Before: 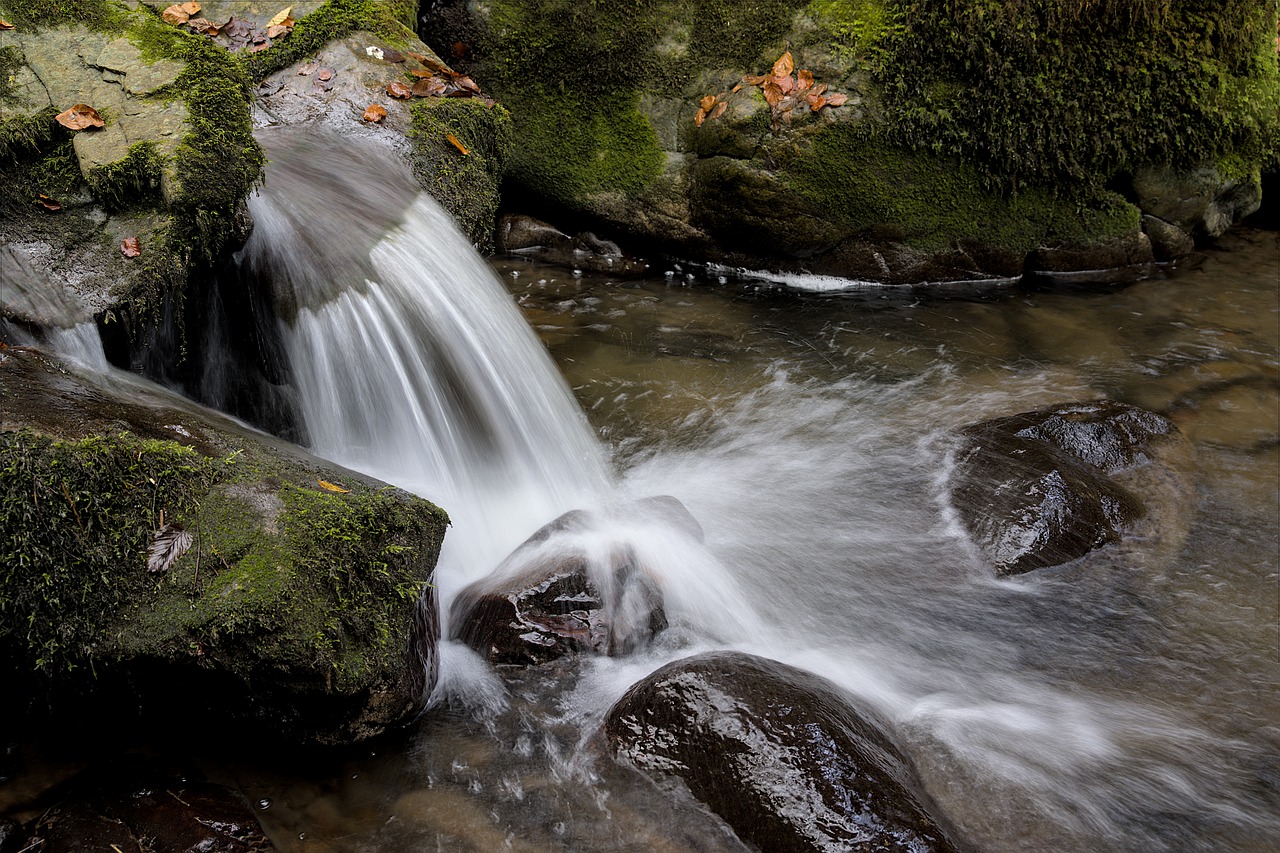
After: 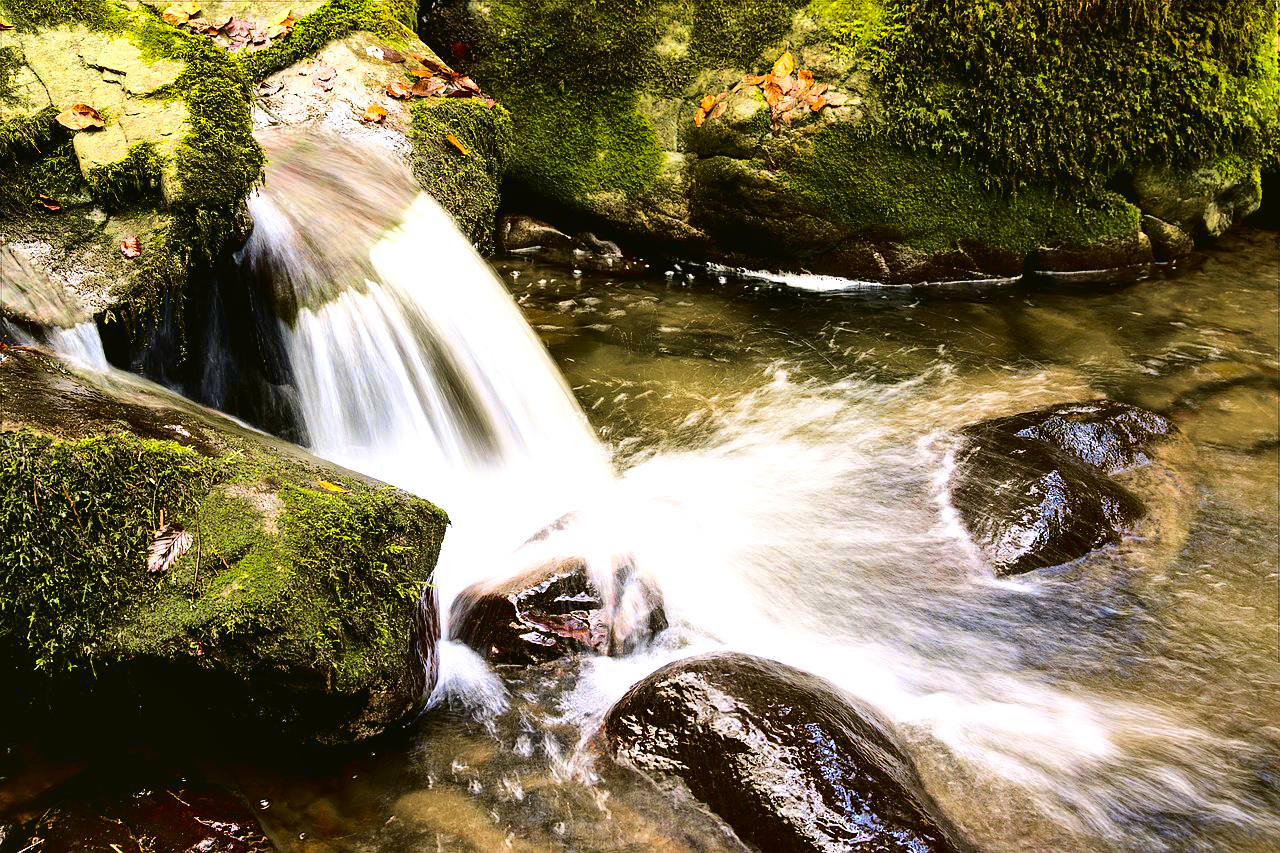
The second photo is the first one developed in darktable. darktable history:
exposure: black level correction 0, exposure 1.28 EV, compensate exposure bias true, compensate highlight preservation false
shadows and highlights: radius 135.83, soften with gaussian
contrast brightness saturation: contrast 0.069, brightness -0.131, saturation 0.047
velvia: strength 74.71%
tone curve: curves: ch0 [(0, 0.023) (0.087, 0.065) (0.184, 0.168) (0.45, 0.54) (0.57, 0.683) (0.722, 0.825) (0.877, 0.948) (1, 1)]; ch1 [(0, 0) (0.388, 0.369) (0.447, 0.447) (0.505, 0.5) (0.534, 0.528) (0.573, 0.583) (0.663, 0.68) (1, 1)]; ch2 [(0, 0) (0.314, 0.223) (0.427, 0.405) (0.492, 0.505) (0.531, 0.55) (0.589, 0.599) (1, 1)], color space Lab, independent channels, preserve colors none
color balance rgb: power › luminance 1.254%, highlights gain › chroma 1.347%, highlights gain › hue 56.65°, linear chroma grading › global chroma 10.346%, perceptual saturation grading › global saturation 14.797%
